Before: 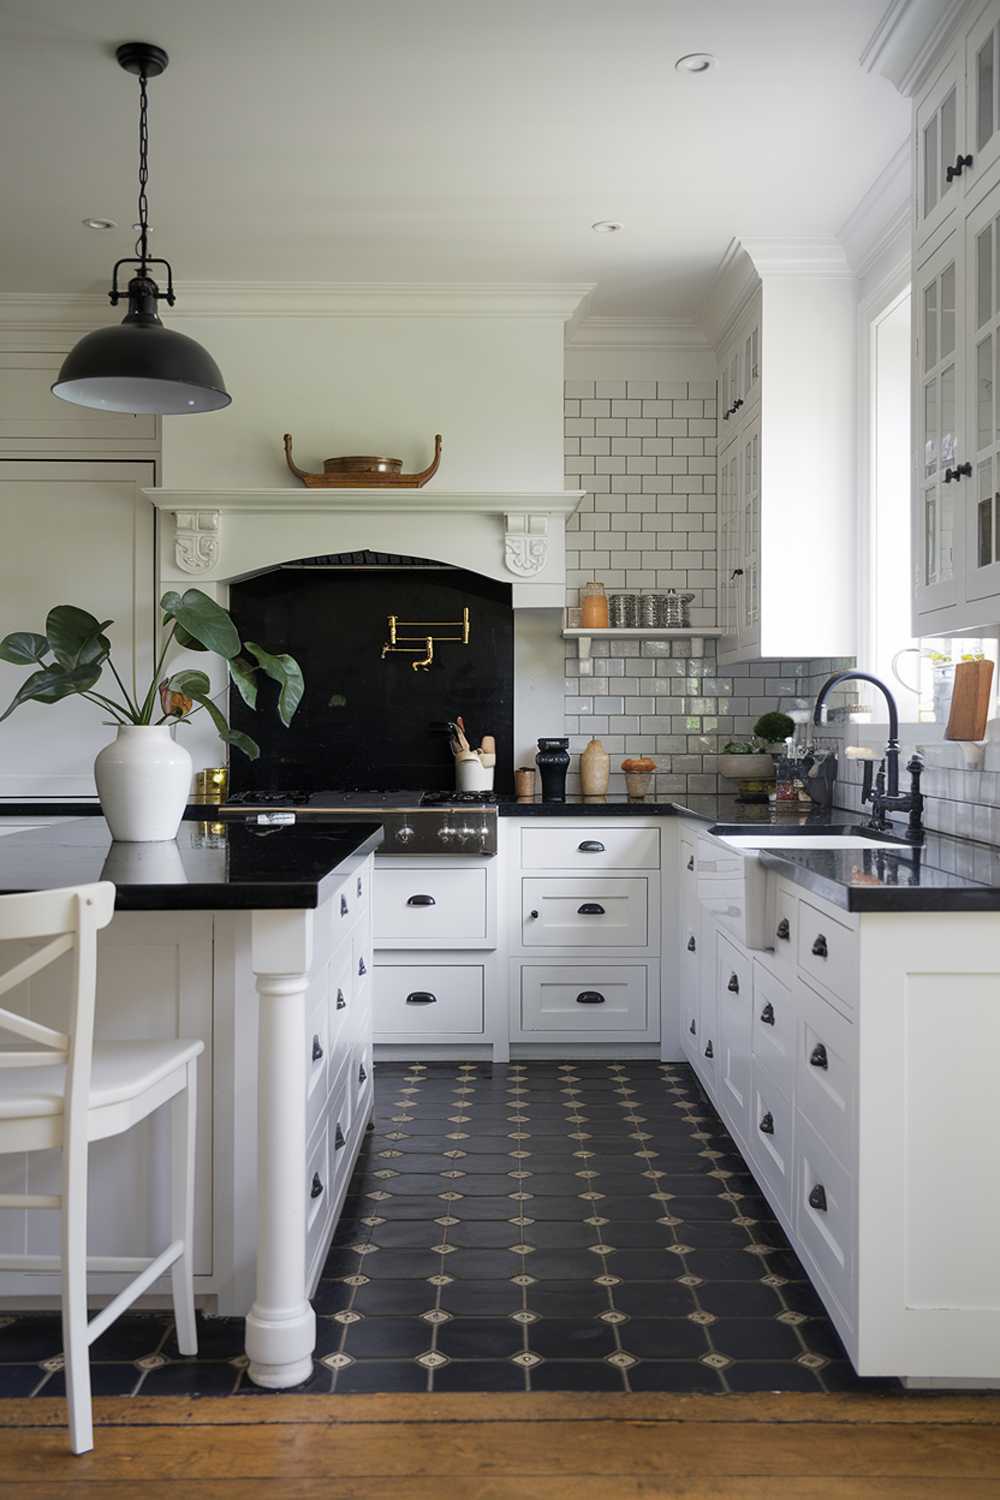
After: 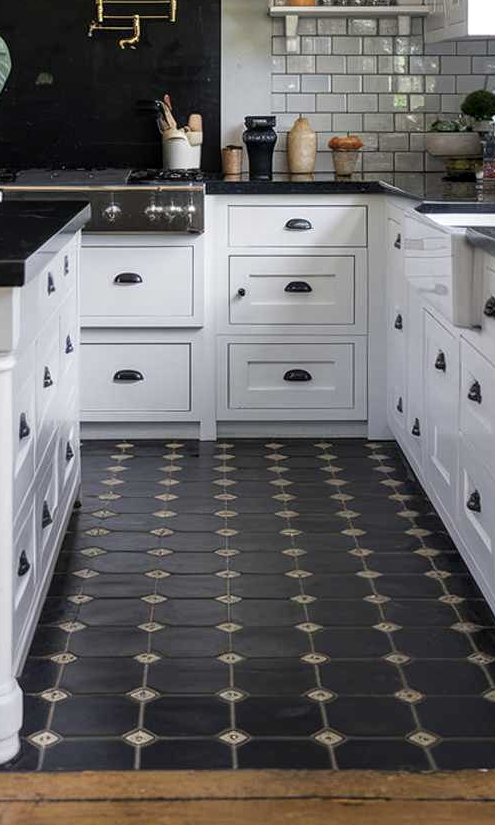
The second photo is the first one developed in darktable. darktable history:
local contrast: detail 130%
crop: left 29.377%, top 41.501%, right 21.068%, bottom 3.482%
shadows and highlights: shadows 13.4, white point adjustment 1.11, soften with gaussian
